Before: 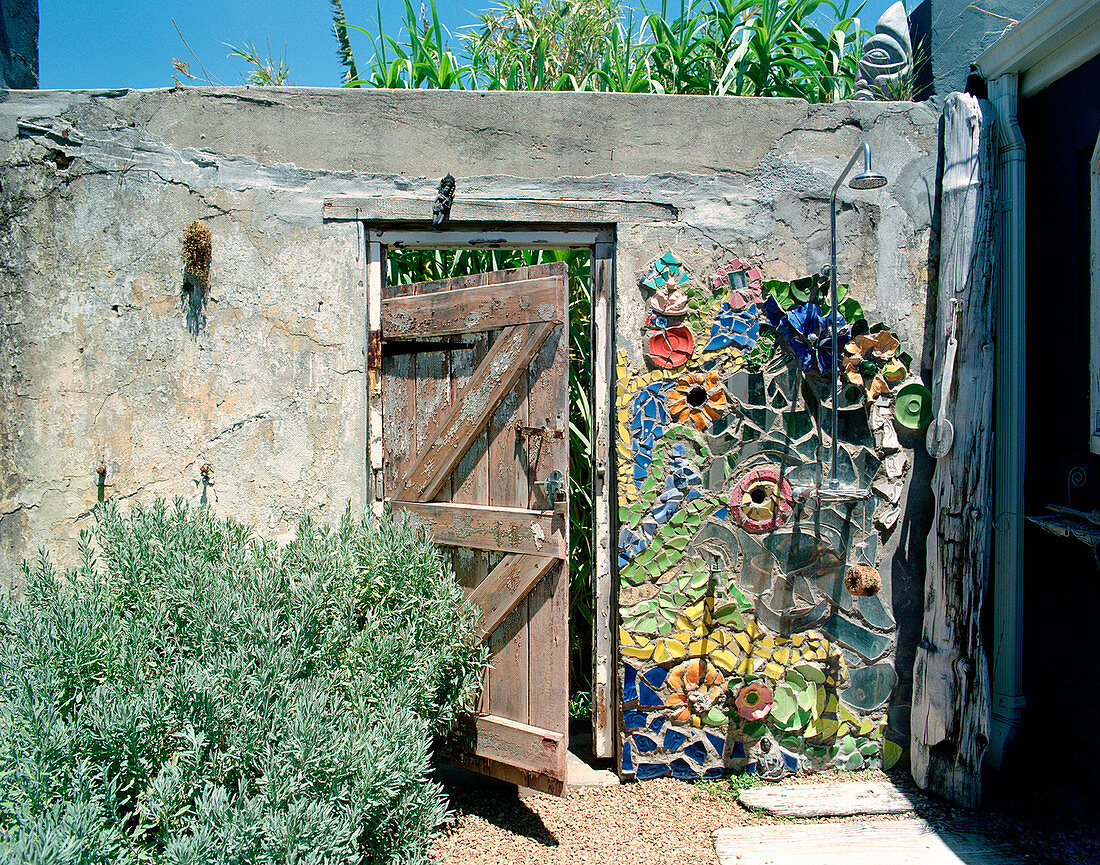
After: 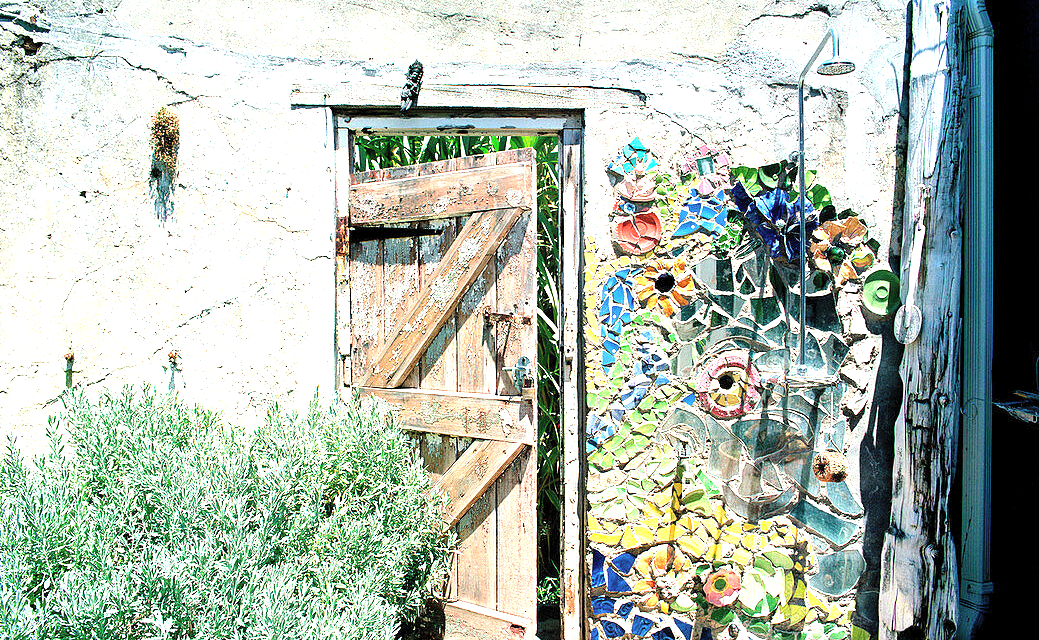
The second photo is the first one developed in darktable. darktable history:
levels: levels [0.012, 0.367, 0.697]
crop and rotate: left 2.948%, top 13.272%, right 2.55%, bottom 12.662%
contrast brightness saturation: brightness 0.13
